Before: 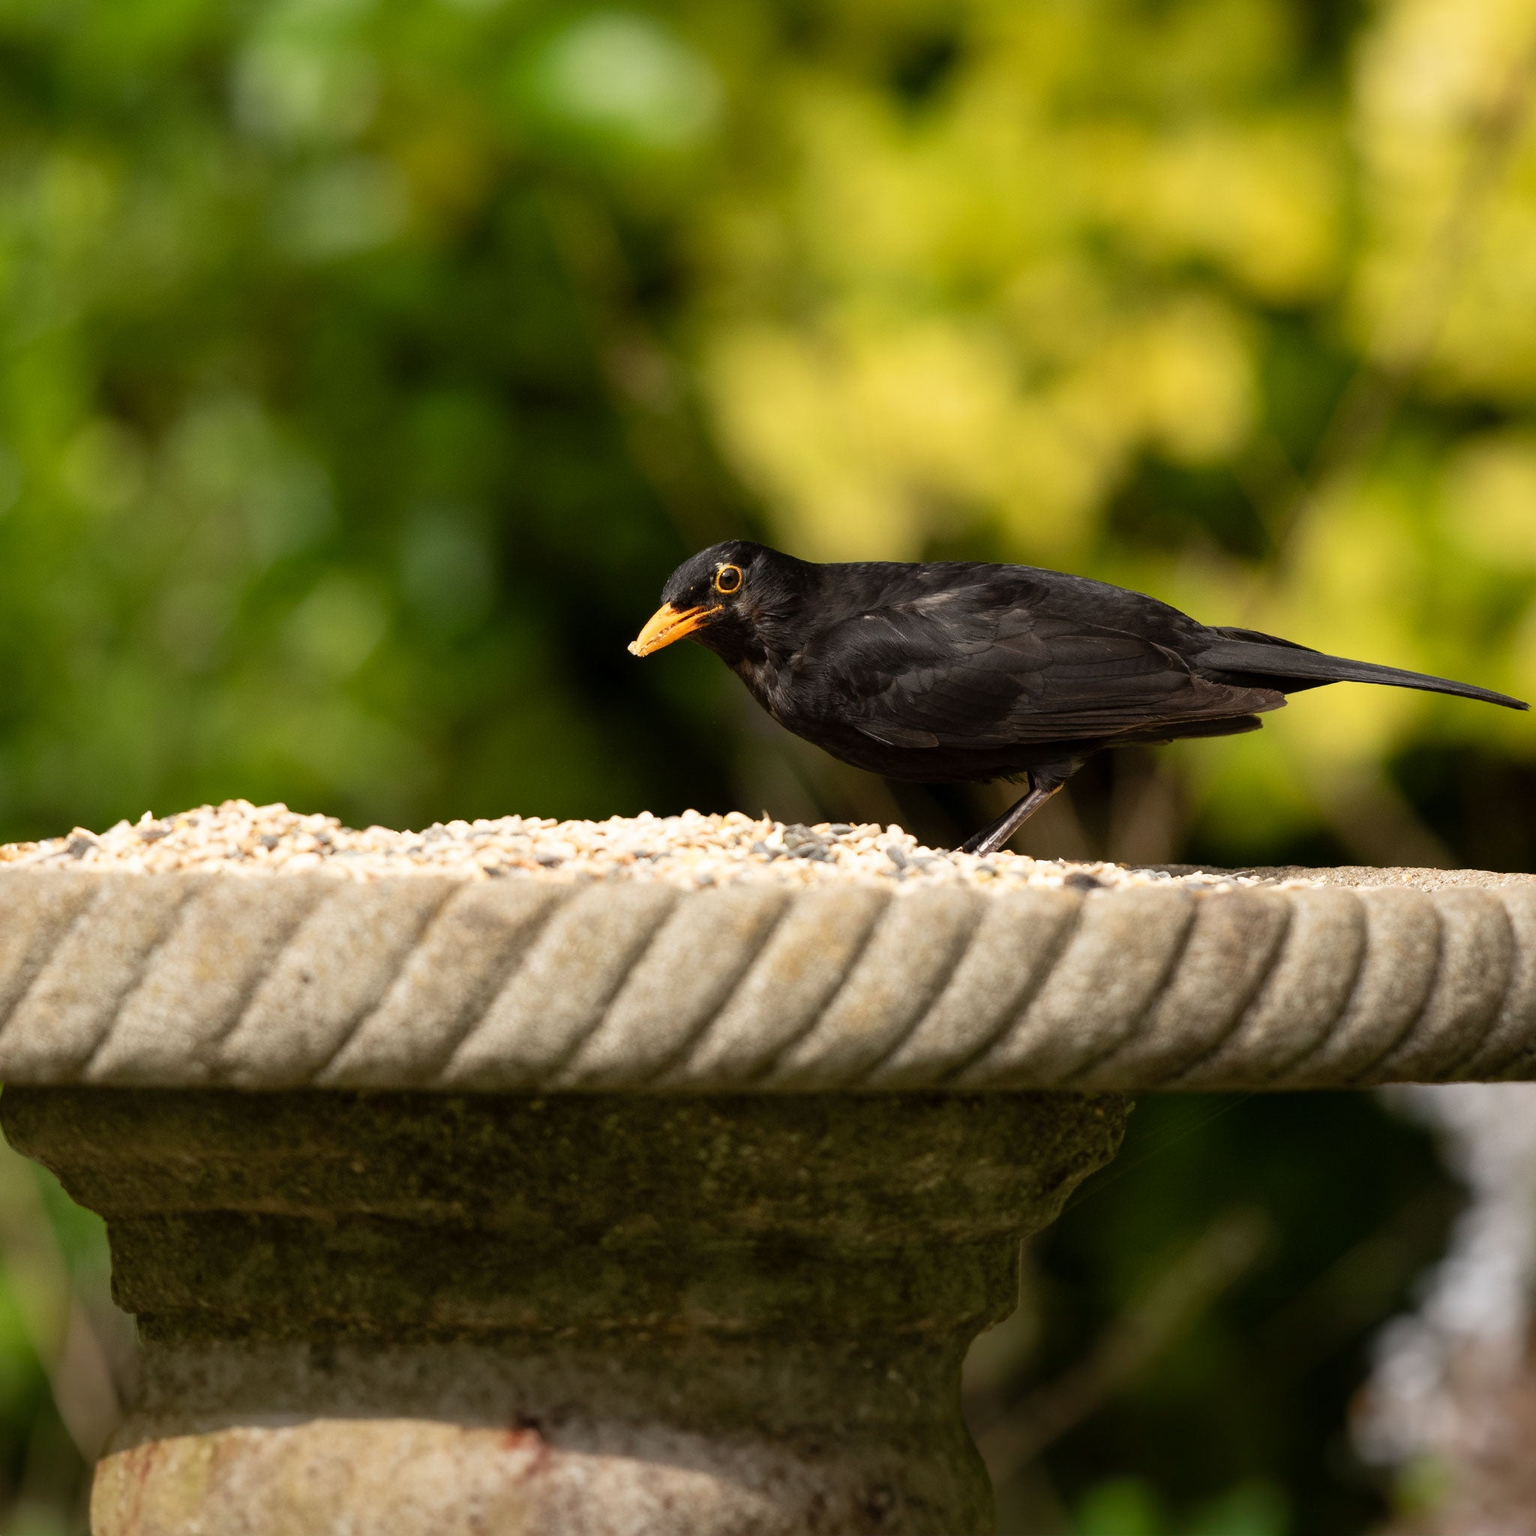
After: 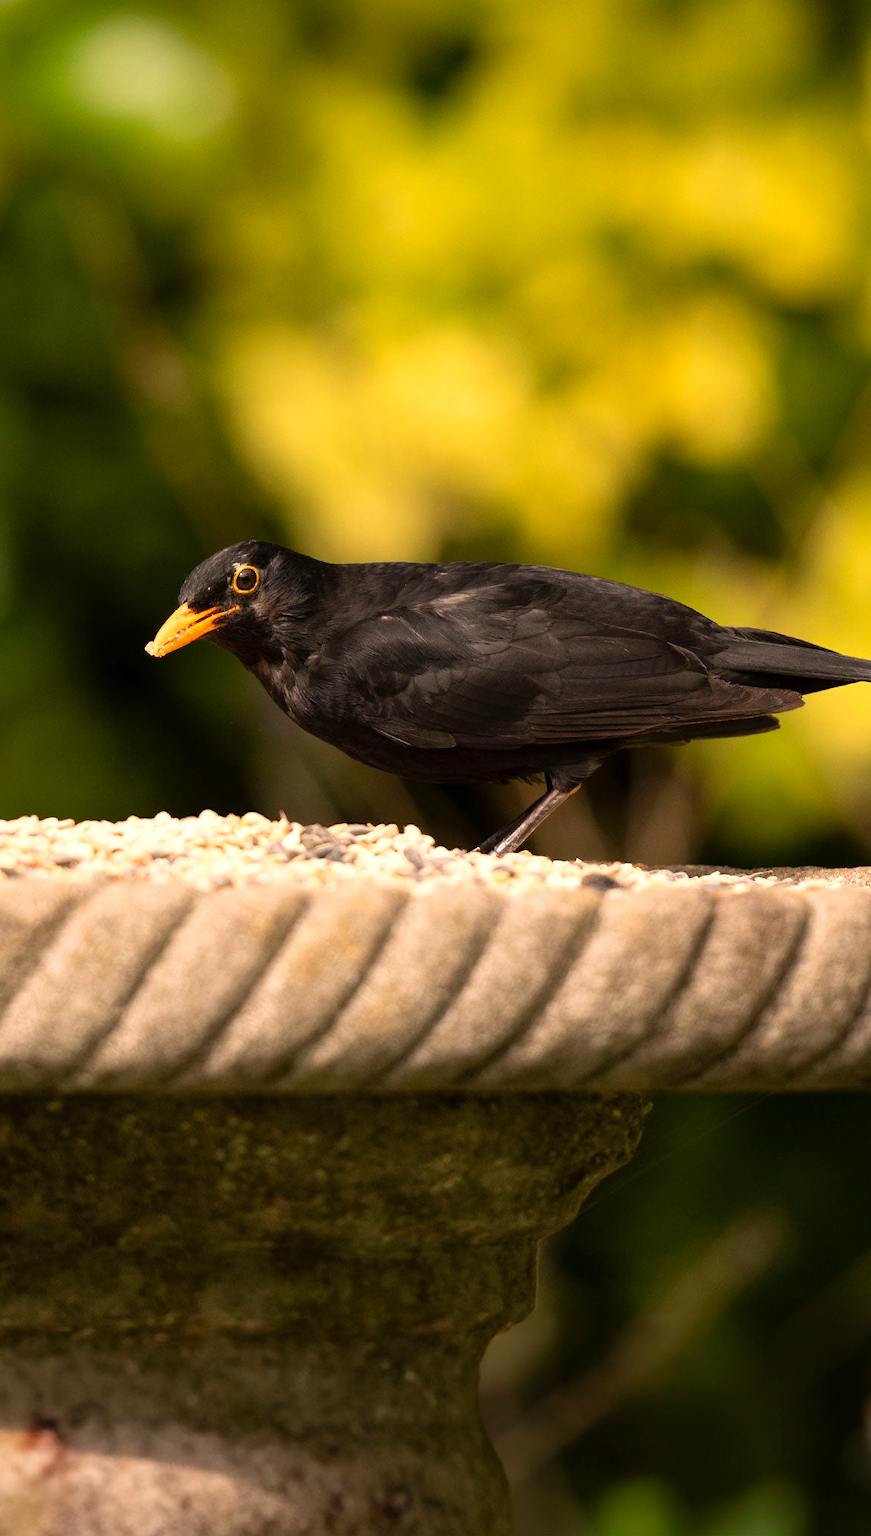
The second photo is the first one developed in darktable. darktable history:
exposure: exposure 0.202 EV, compensate exposure bias true, compensate highlight preservation false
crop: left 31.461%, top 0.007%, right 11.798%
color correction: highlights a* 12.01, highlights b* 11.76
